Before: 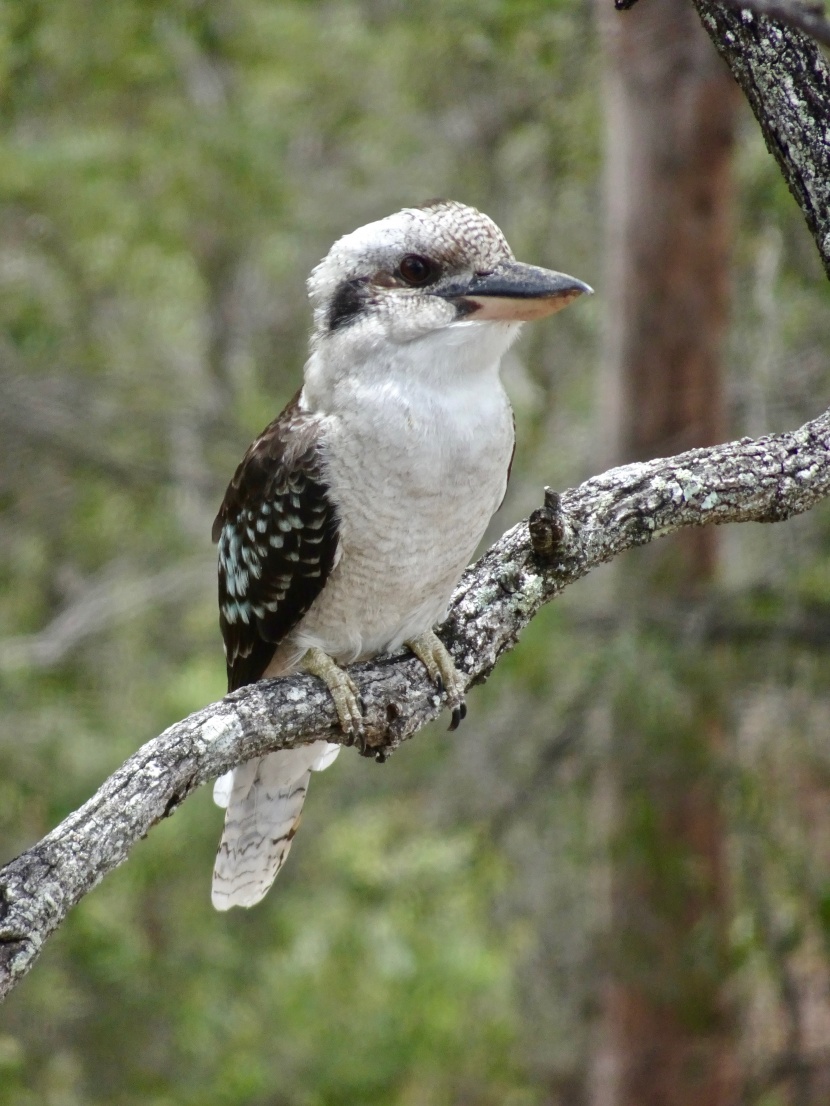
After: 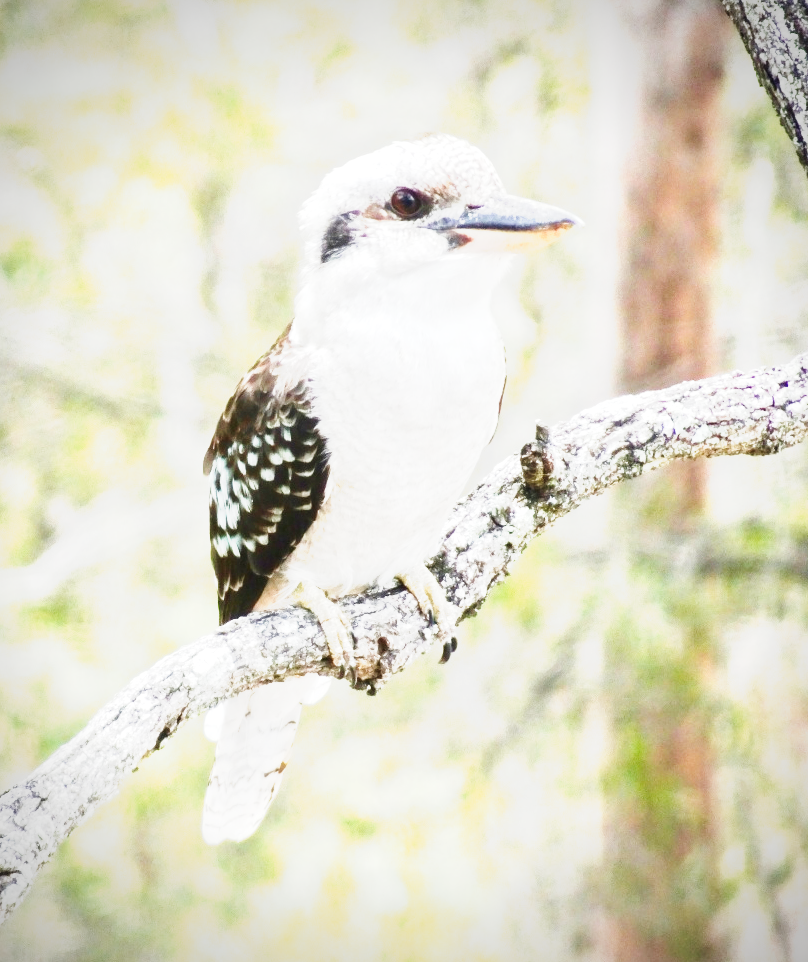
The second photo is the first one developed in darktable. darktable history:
exposure: exposure 2.224 EV, compensate exposure bias true, compensate highlight preservation false
vignetting: fall-off radius 60.97%, brightness -0.575
crop: left 1.119%, top 6.138%, right 1.46%, bottom 6.797%
tone curve: curves: ch0 [(0, 0.029) (0.087, 0.084) (0.227, 0.239) (0.46, 0.576) (0.657, 0.796) (0.861, 0.932) (0.997, 0.951)]; ch1 [(0, 0) (0.353, 0.344) (0.45, 0.46) (0.502, 0.494) (0.534, 0.523) (0.573, 0.576) (0.602, 0.631) (0.647, 0.669) (1, 1)]; ch2 [(0, 0) (0.333, 0.346) (0.385, 0.395) (0.44, 0.466) (0.5, 0.493) (0.521, 0.56) (0.553, 0.579) (0.573, 0.599) (0.667, 0.777) (1, 1)], preserve colors none
